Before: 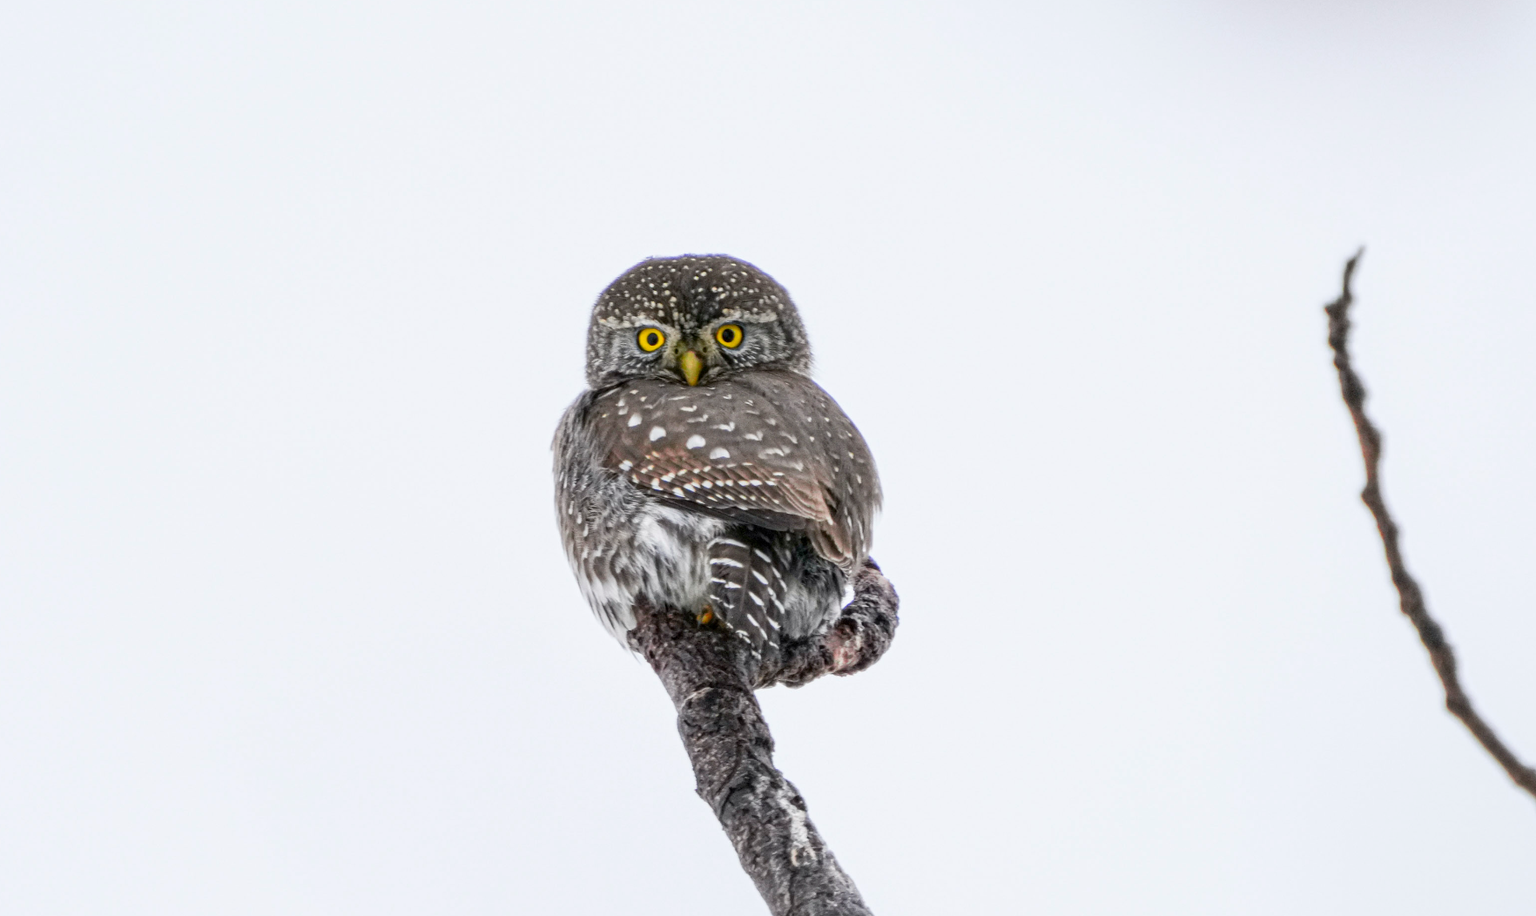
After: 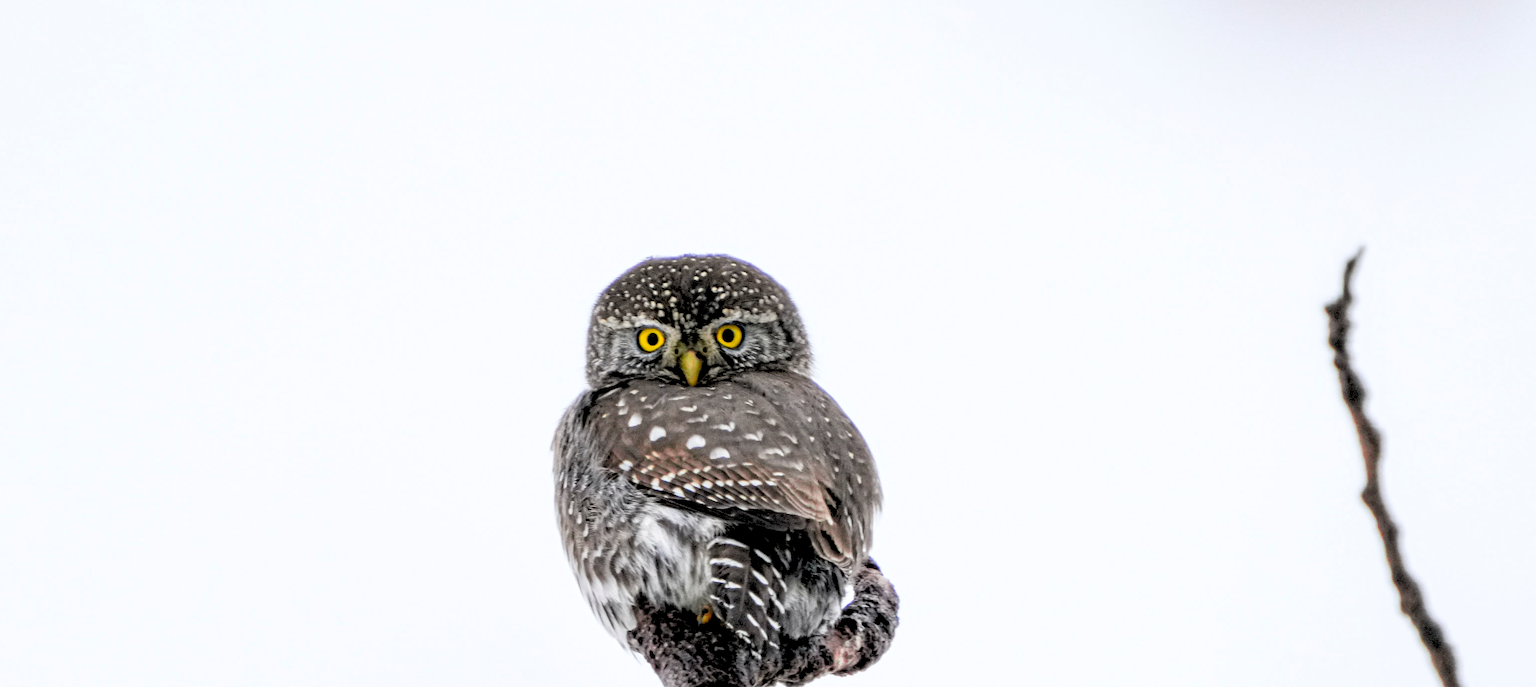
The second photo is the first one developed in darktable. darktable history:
crop: bottom 24.967%
rgb levels: levels [[0.029, 0.461, 0.922], [0, 0.5, 1], [0, 0.5, 1]]
